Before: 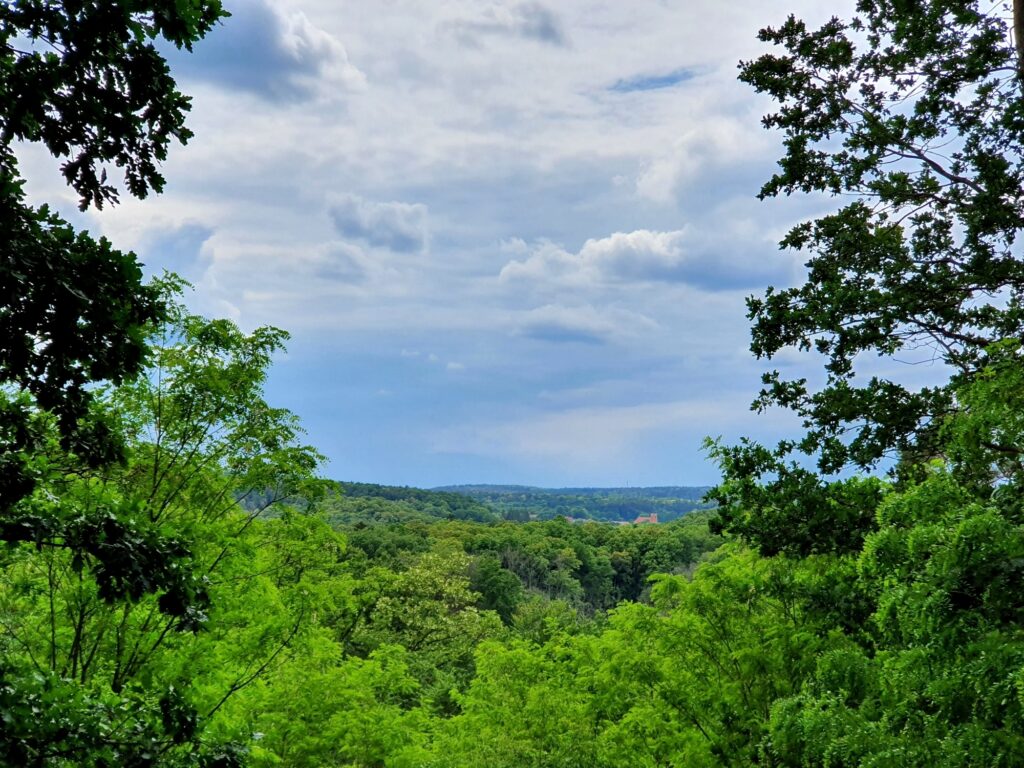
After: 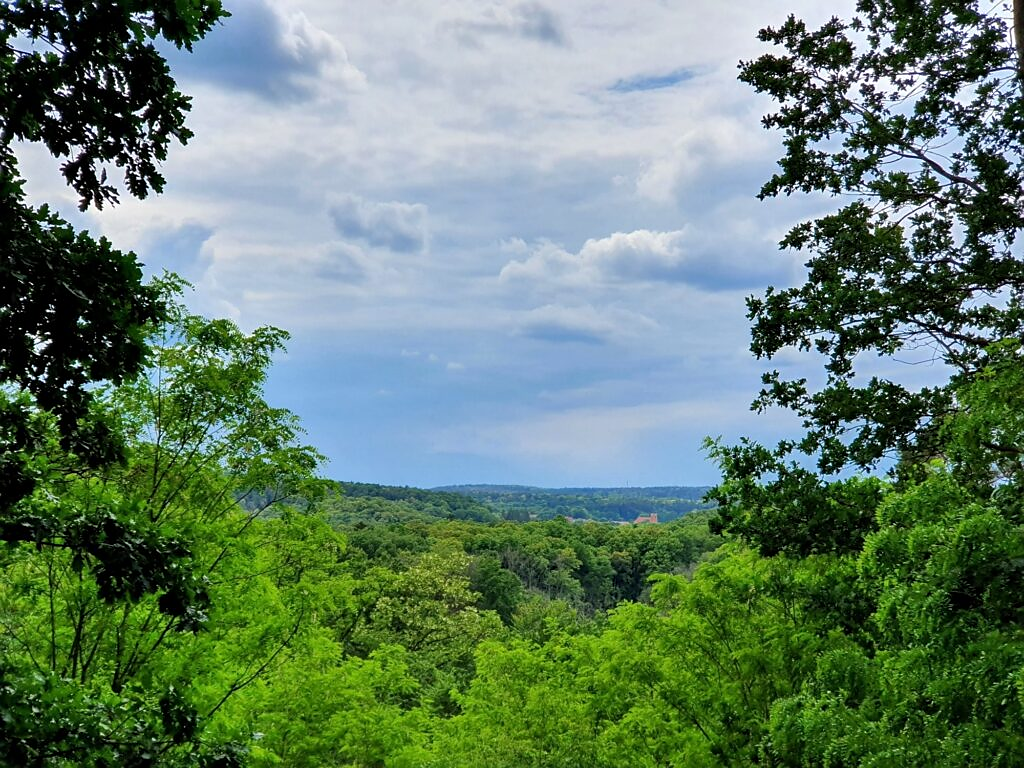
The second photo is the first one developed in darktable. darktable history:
sharpen: radius 1.03
